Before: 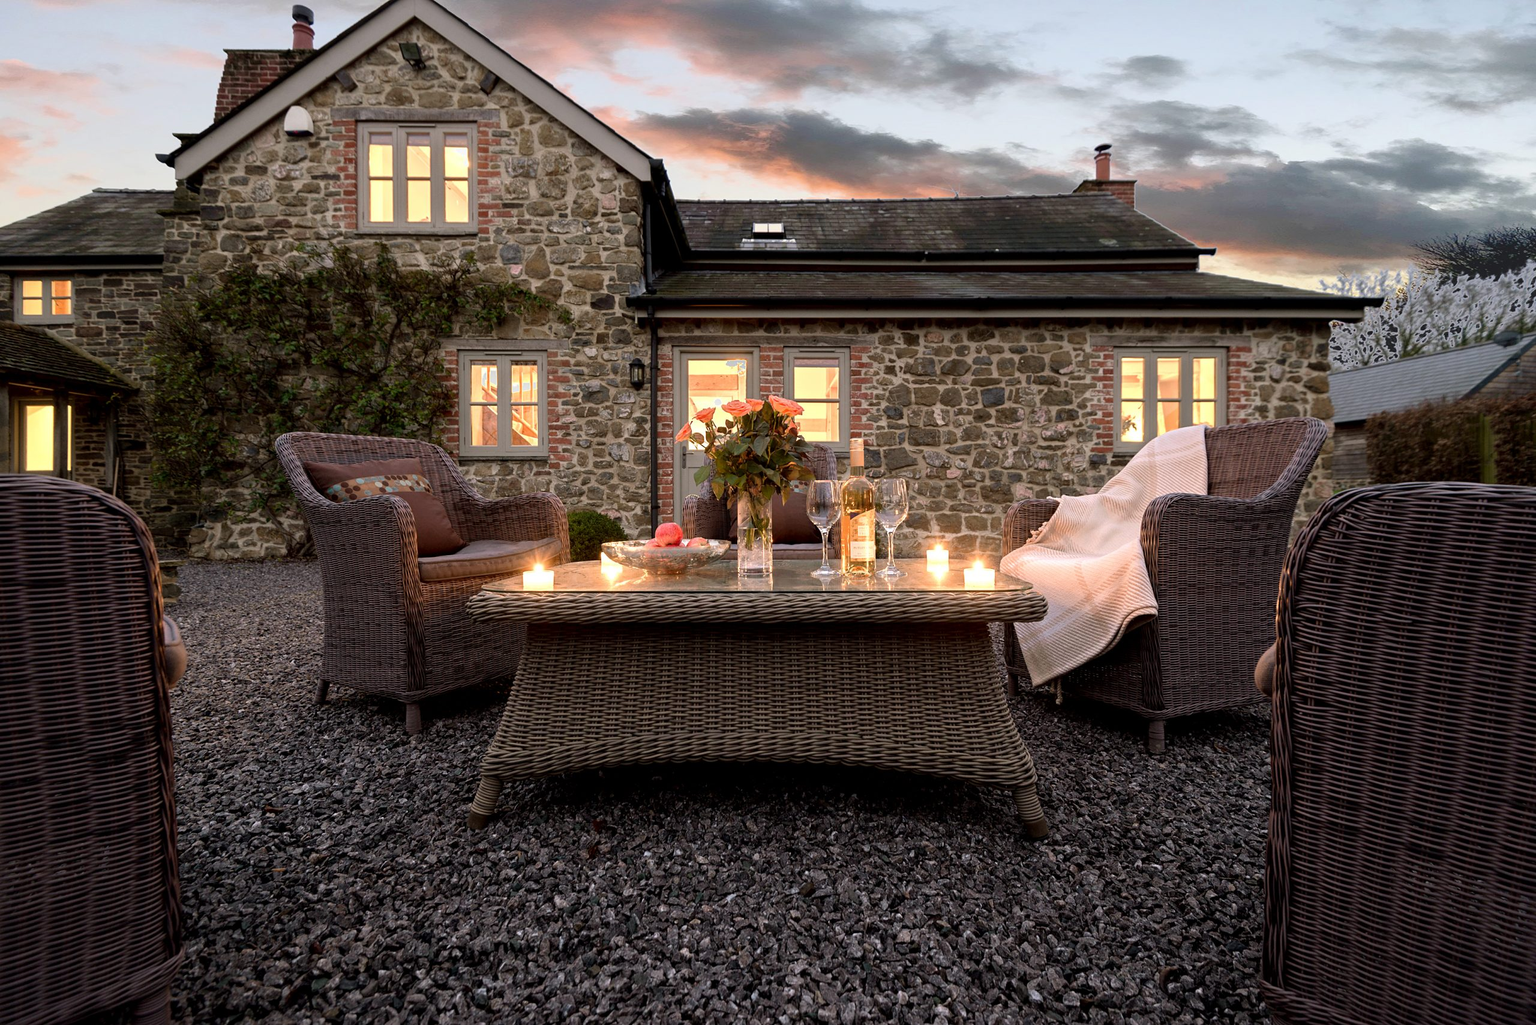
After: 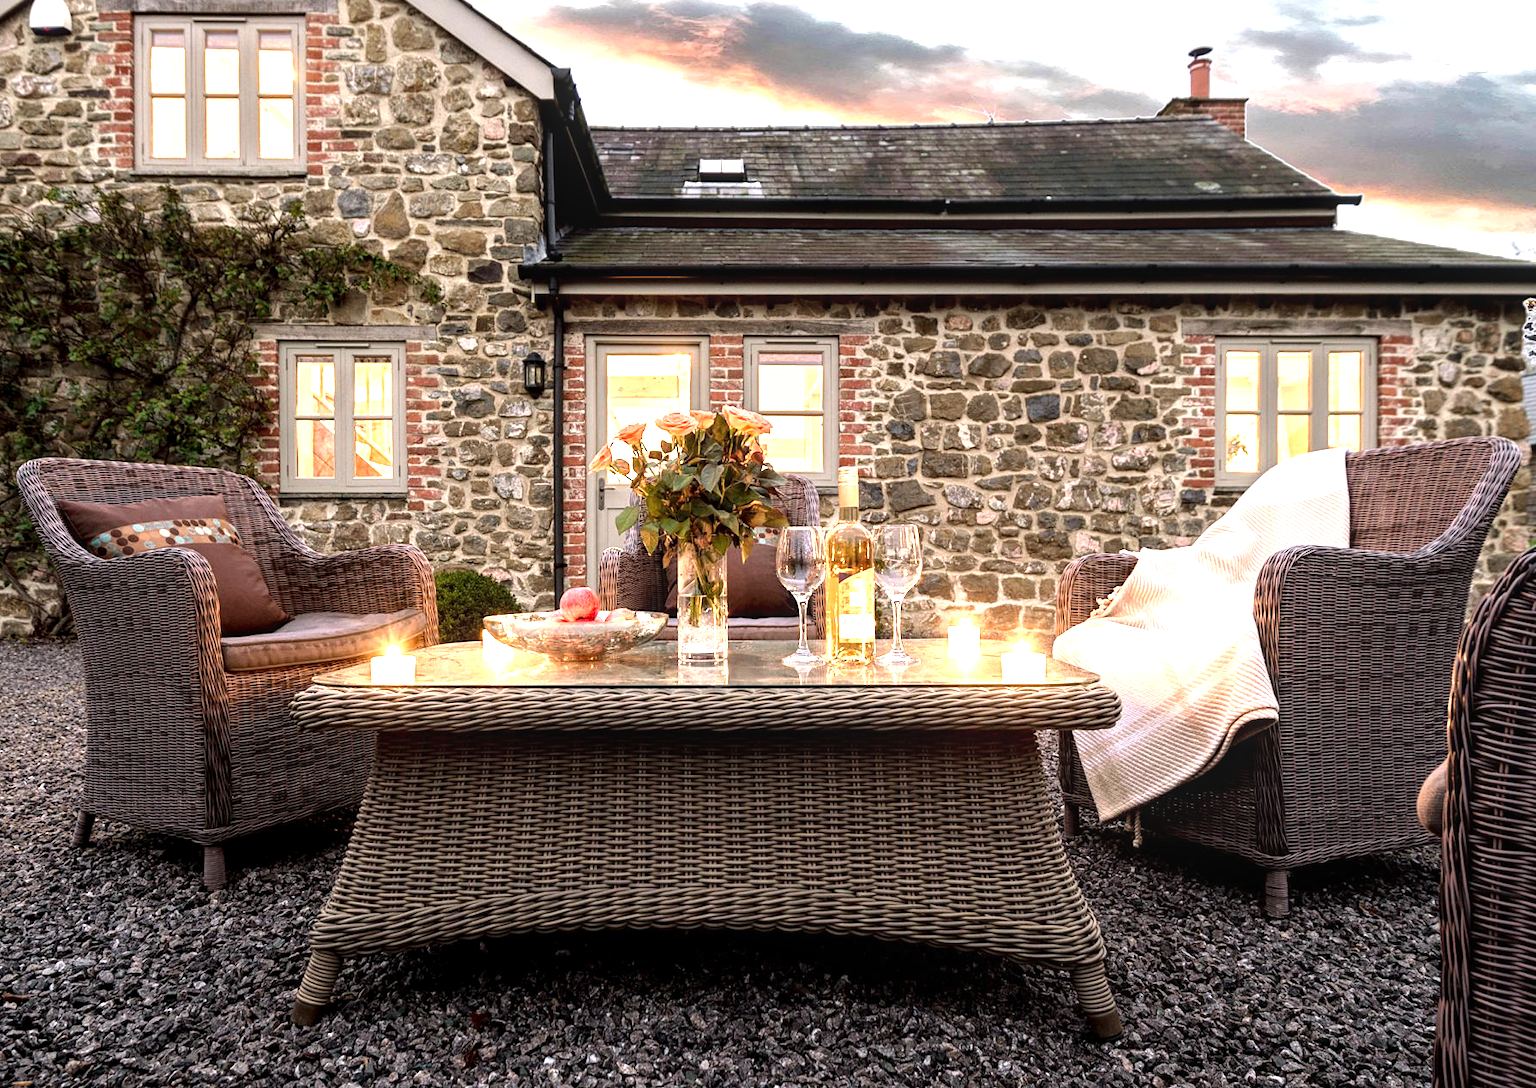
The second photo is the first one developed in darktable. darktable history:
exposure: black level correction 0, exposure 1 EV, compensate exposure bias true, compensate highlight preservation false
local contrast: on, module defaults
tone equalizer: -8 EV -0.405 EV, -7 EV -0.424 EV, -6 EV -0.329 EV, -5 EV -0.197 EV, -3 EV 0.206 EV, -2 EV 0.338 EV, -1 EV 0.363 EV, +0 EV 0.395 EV, smoothing diameter 2.17%, edges refinement/feathering 17.37, mask exposure compensation -1.57 EV, filter diffusion 5
crop and rotate: left 17.157%, top 10.919%, right 12.847%, bottom 14.733%
